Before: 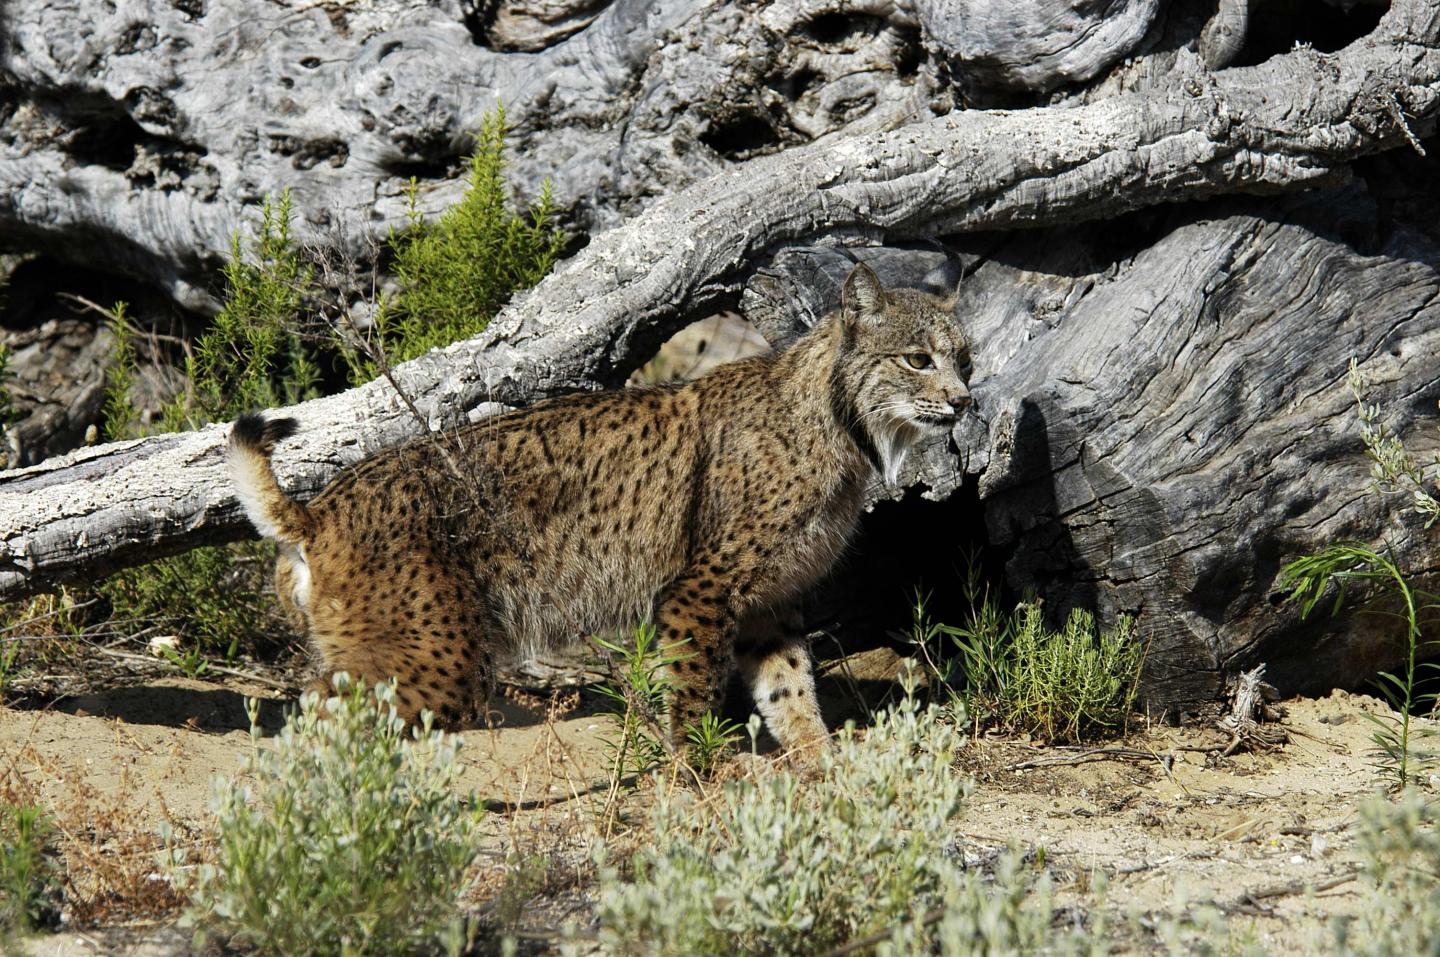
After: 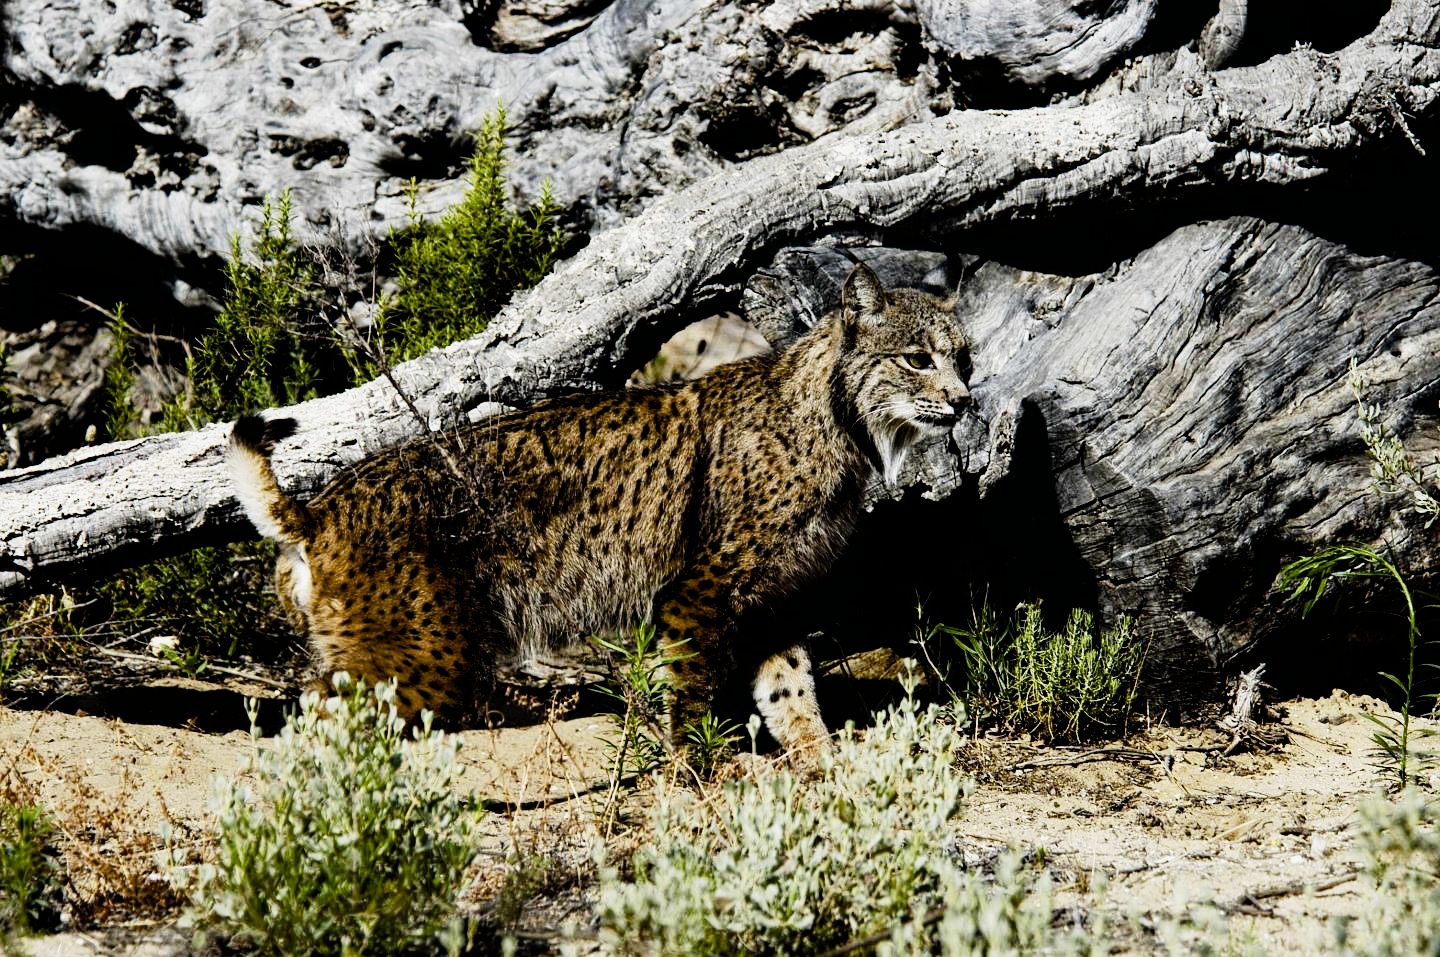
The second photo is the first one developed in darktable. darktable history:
filmic rgb: black relative exposure -5.08 EV, white relative exposure 3.51 EV, hardness 3.18, contrast 1.411, highlights saturation mix -29.99%
color balance rgb: perceptual saturation grading › global saturation -0.102%, perceptual saturation grading › highlights -16.765%, perceptual saturation grading › mid-tones 32.843%, perceptual saturation grading › shadows 50.34%, global vibrance 9.19%, contrast 15.458%, saturation formula JzAzBz (2021)
